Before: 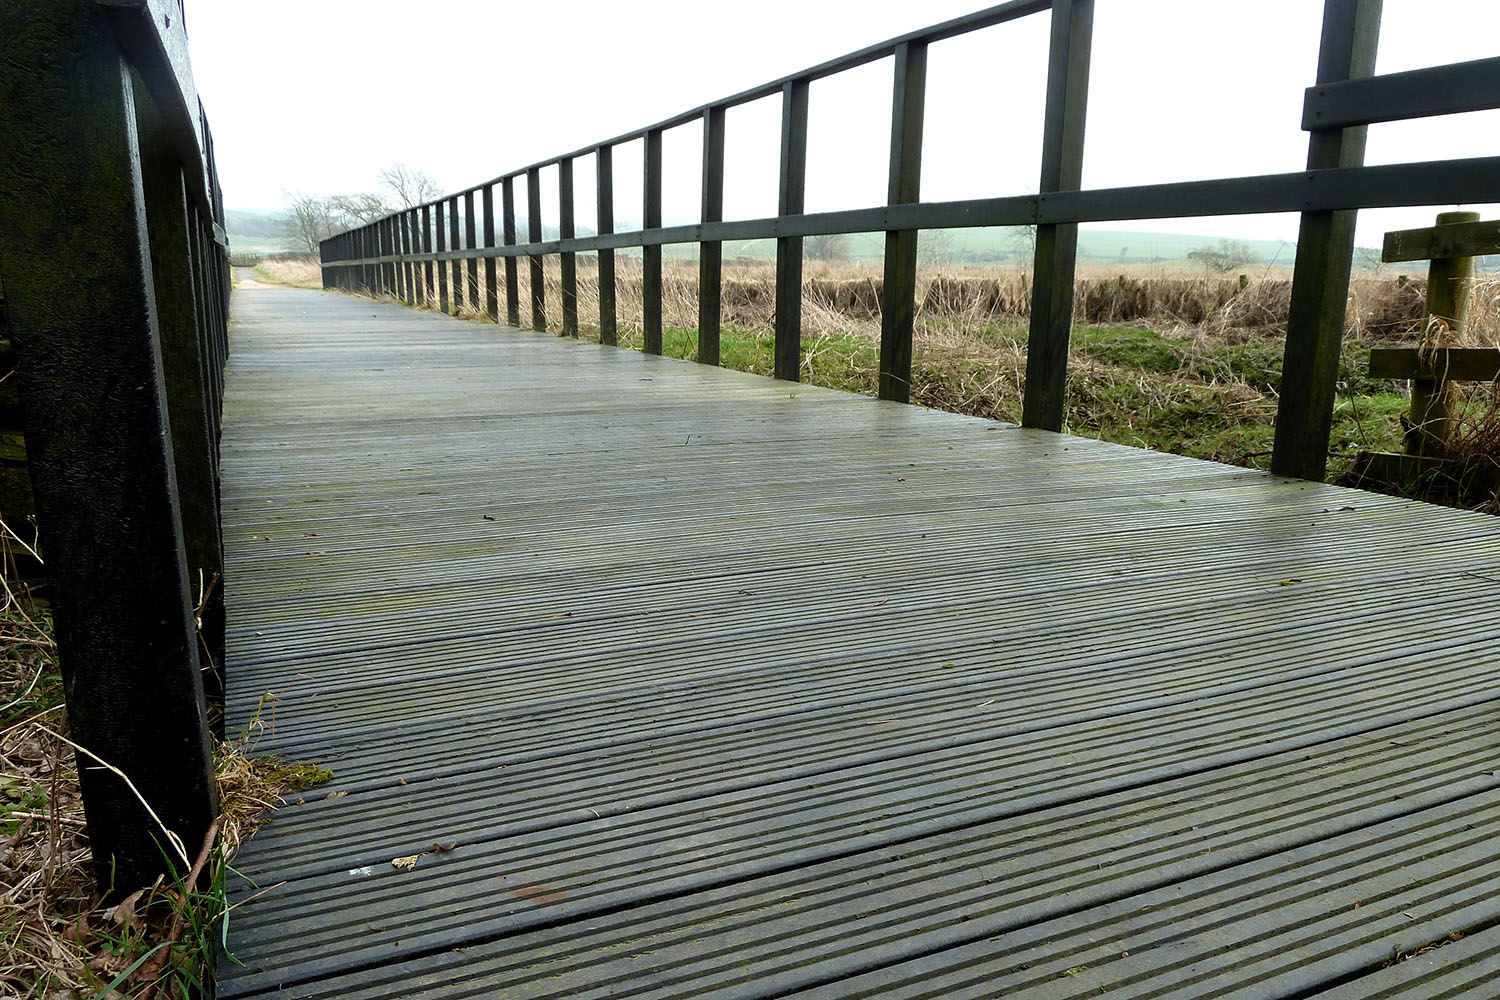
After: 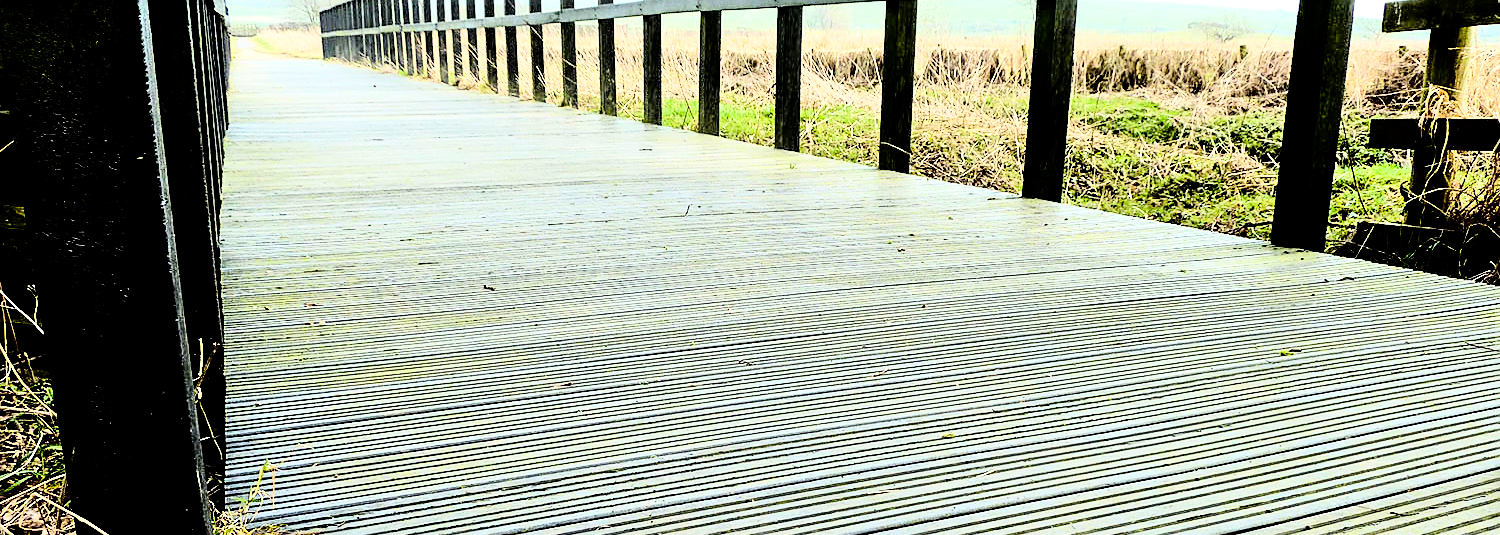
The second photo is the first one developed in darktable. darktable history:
exposure: black level correction 0.009, compensate highlight preservation false
sharpen: on, module defaults
crop and rotate: top 23.043%, bottom 23.437%
rgb curve: curves: ch0 [(0, 0) (0.21, 0.15) (0.24, 0.21) (0.5, 0.75) (0.75, 0.96) (0.89, 0.99) (1, 1)]; ch1 [(0, 0.02) (0.21, 0.13) (0.25, 0.2) (0.5, 0.67) (0.75, 0.9) (0.89, 0.97) (1, 1)]; ch2 [(0, 0.02) (0.21, 0.13) (0.25, 0.2) (0.5, 0.67) (0.75, 0.9) (0.89, 0.97) (1, 1)], compensate middle gray true
tone equalizer: -7 EV 0.15 EV, -6 EV 0.6 EV, -5 EV 1.15 EV, -4 EV 1.33 EV, -3 EV 1.15 EV, -2 EV 0.6 EV, -1 EV 0.15 EV, mask exposure compensation -0.5 EV
